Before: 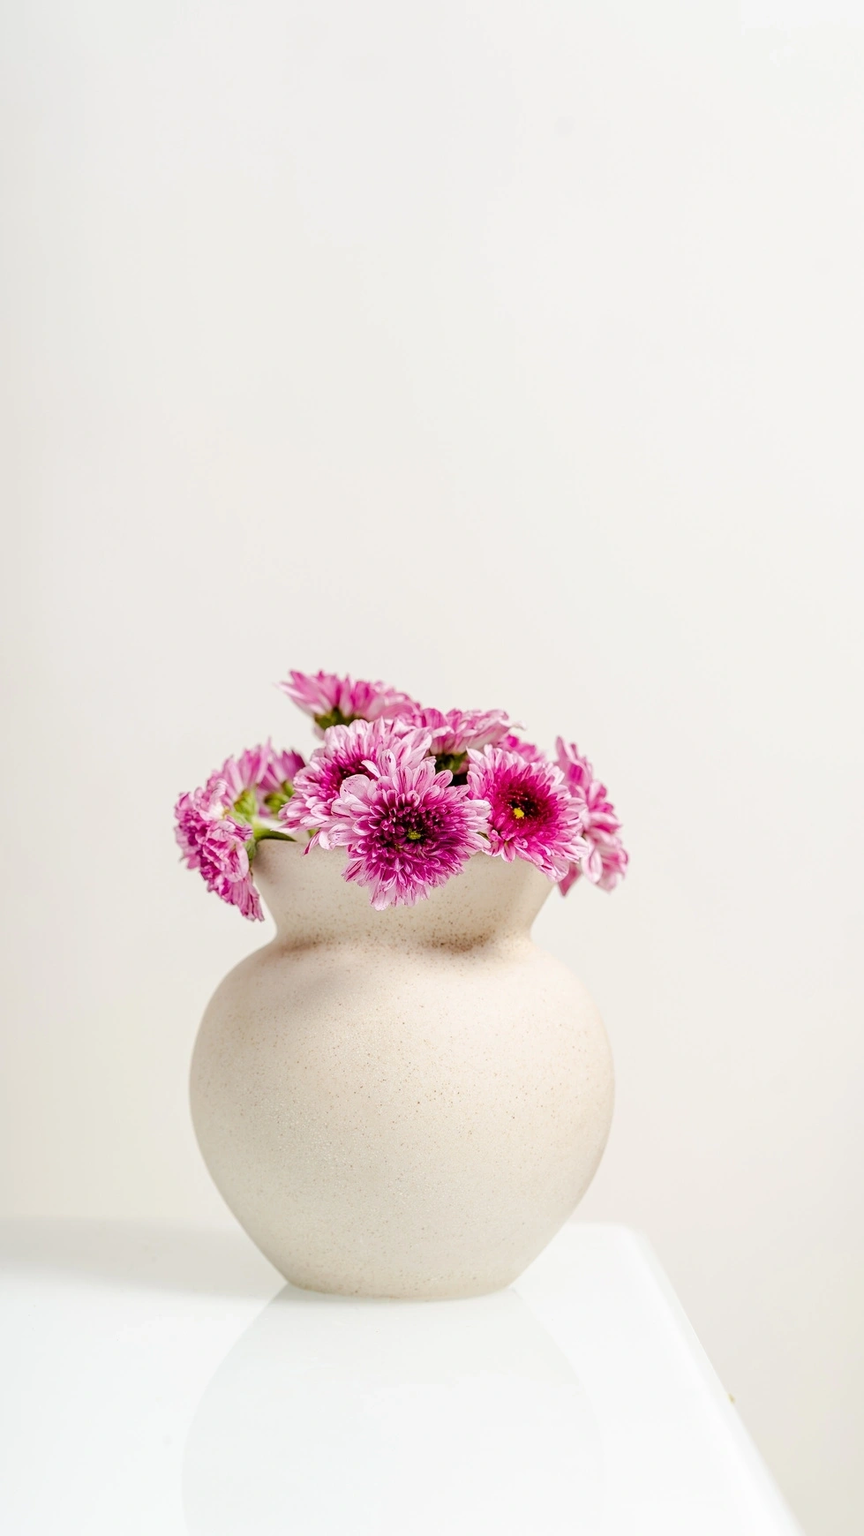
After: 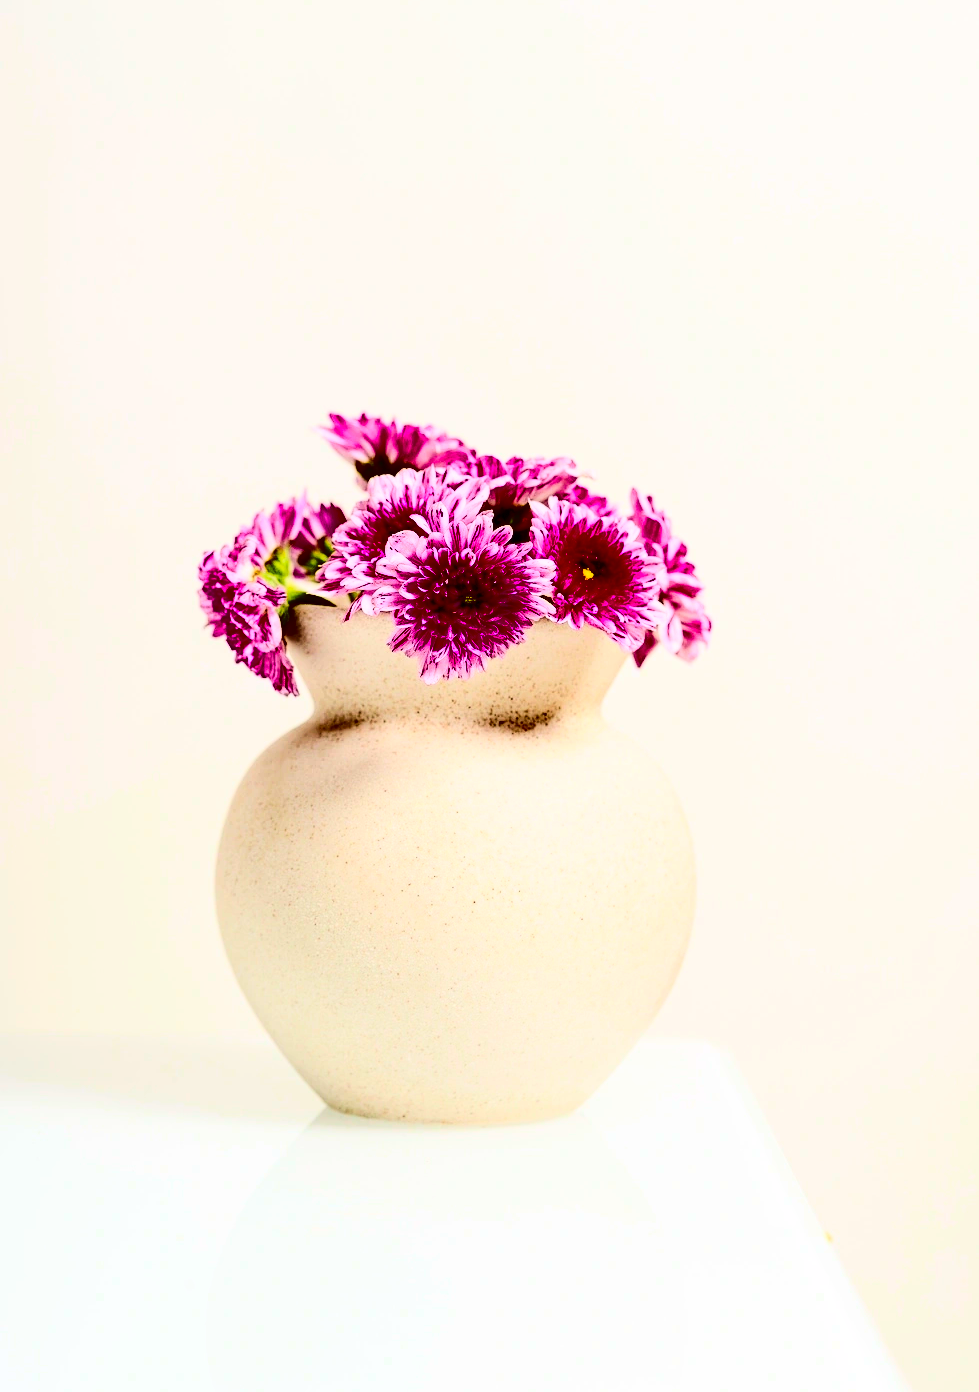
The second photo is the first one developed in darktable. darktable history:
contrast brightness saturation: contrast 0.784, brightness -0.991, saturation 0.982
crop and rotate: top 19.966%
